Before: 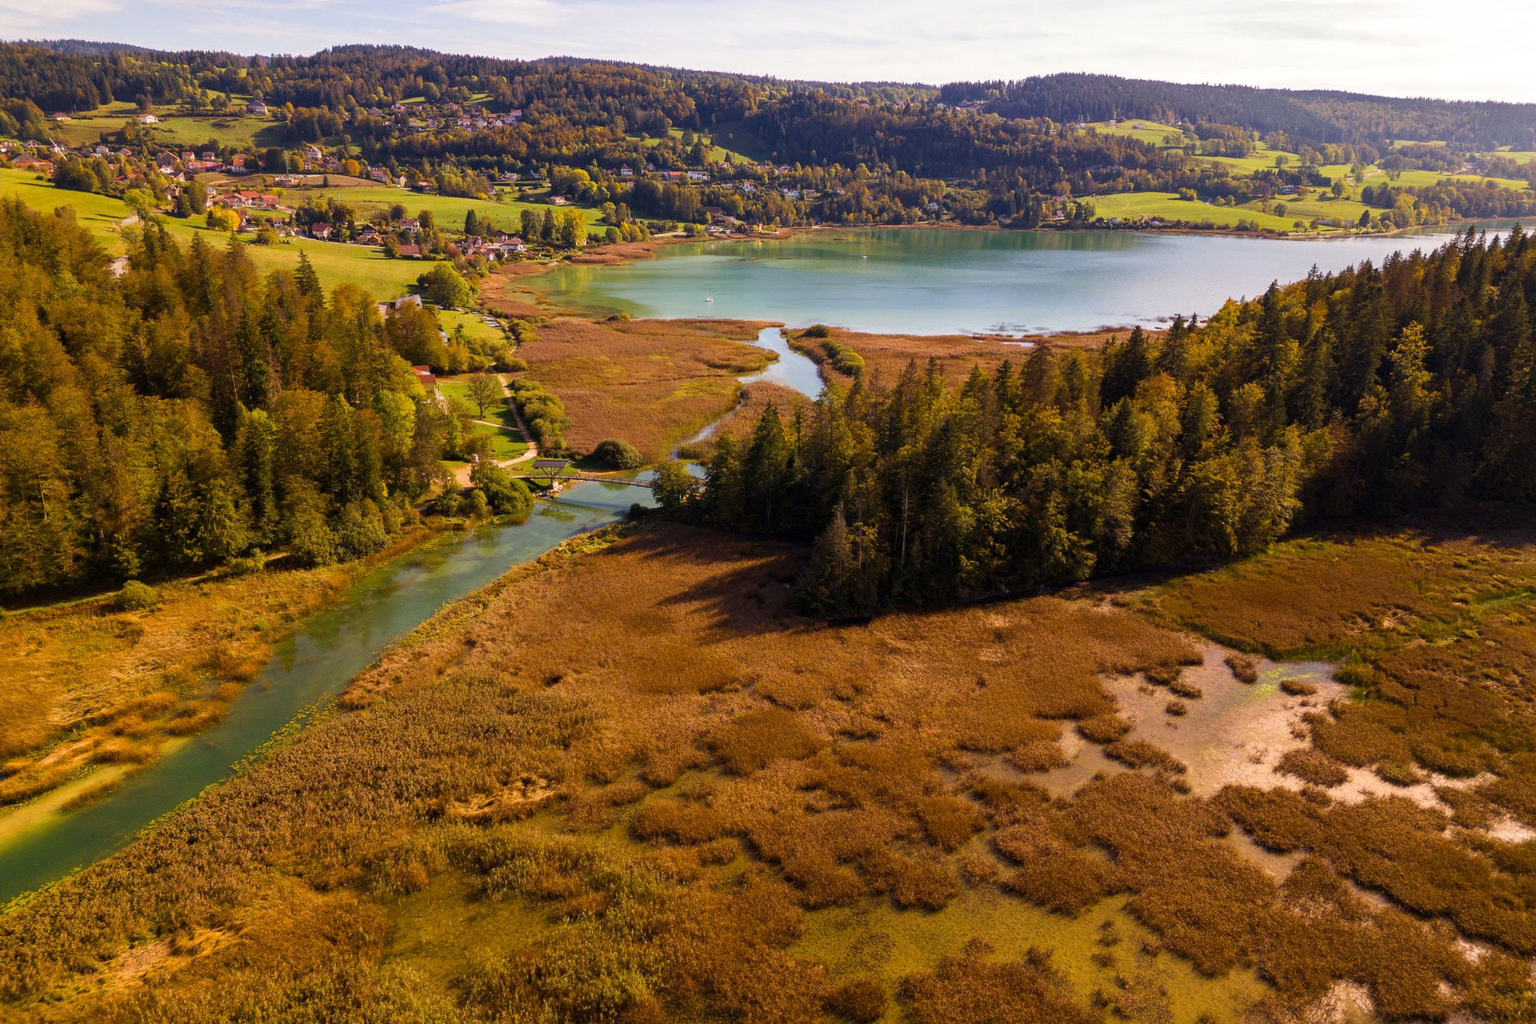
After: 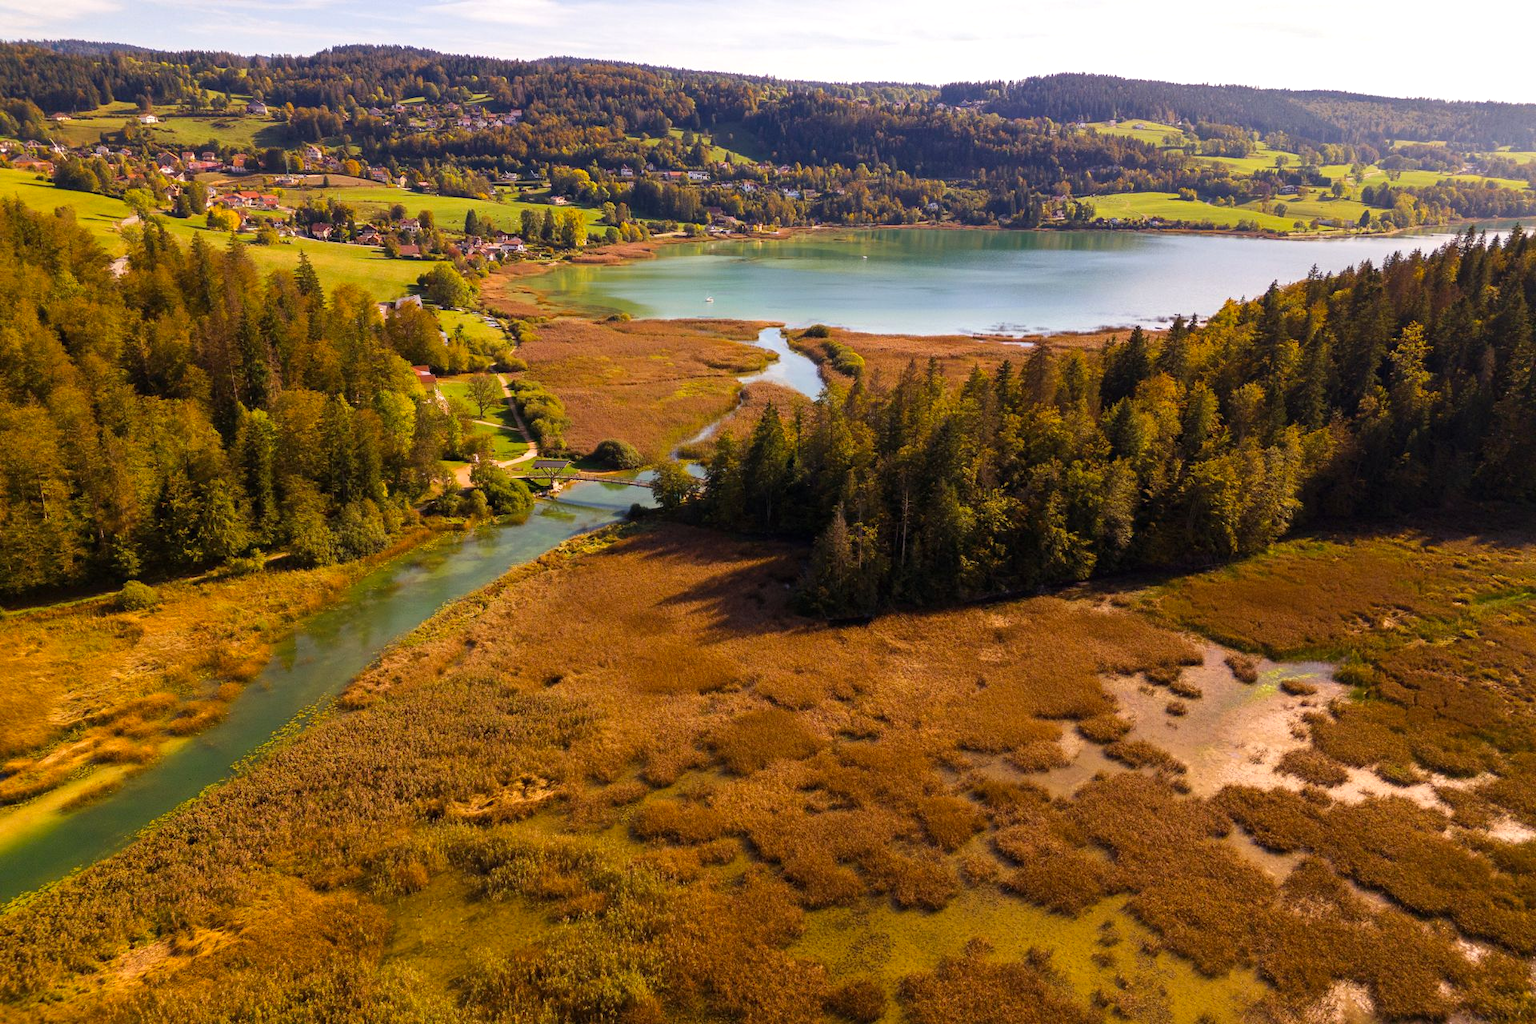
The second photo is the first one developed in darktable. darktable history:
vibrance: on, module defaults
exposure: black level correction 0, exposure 0.2 EV, compensate exposure bias true, compensate highlight preservation false
